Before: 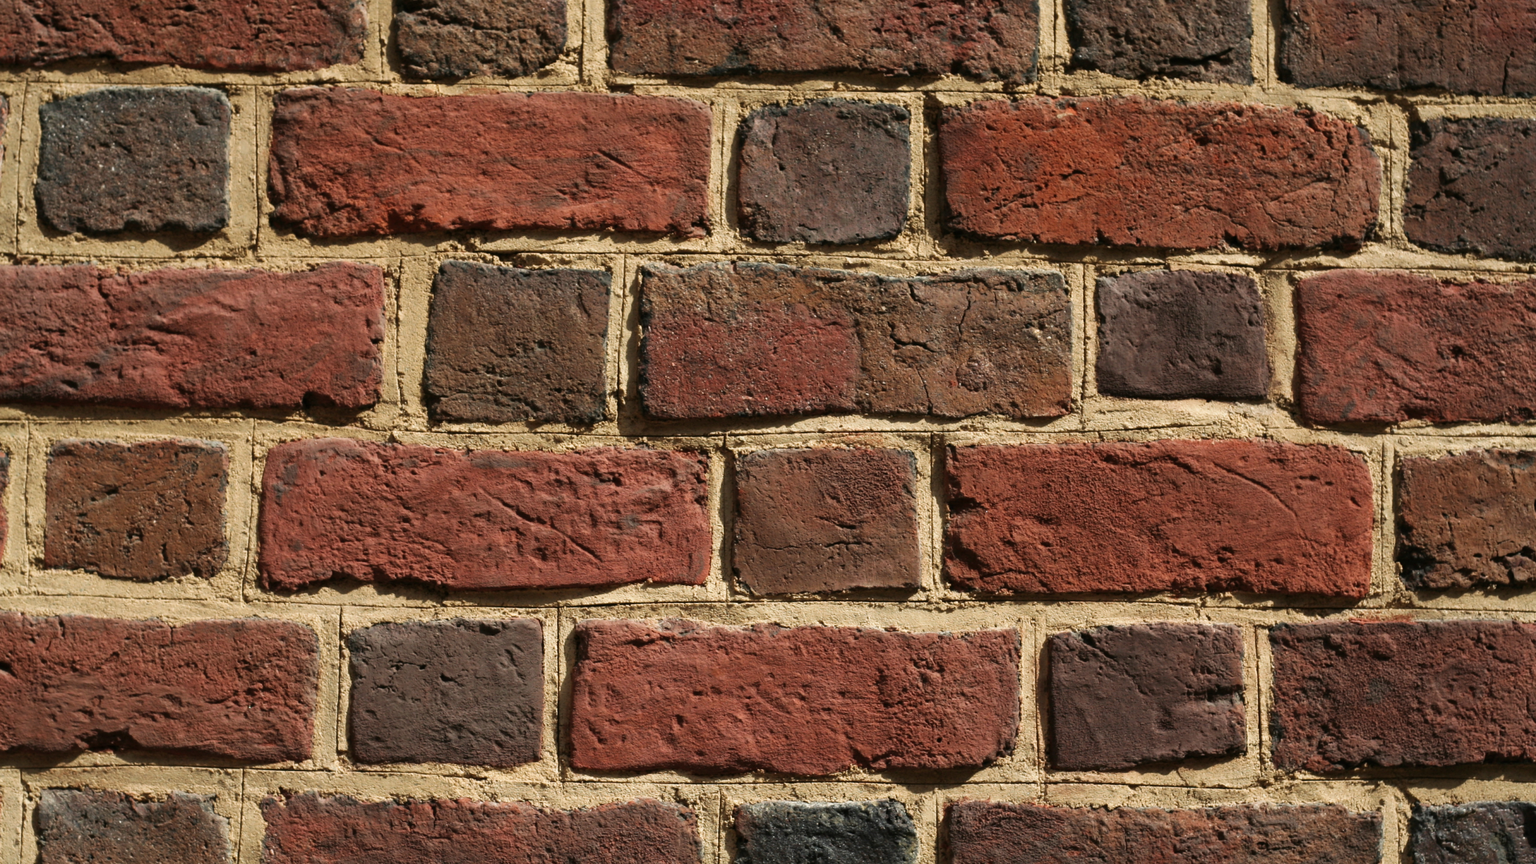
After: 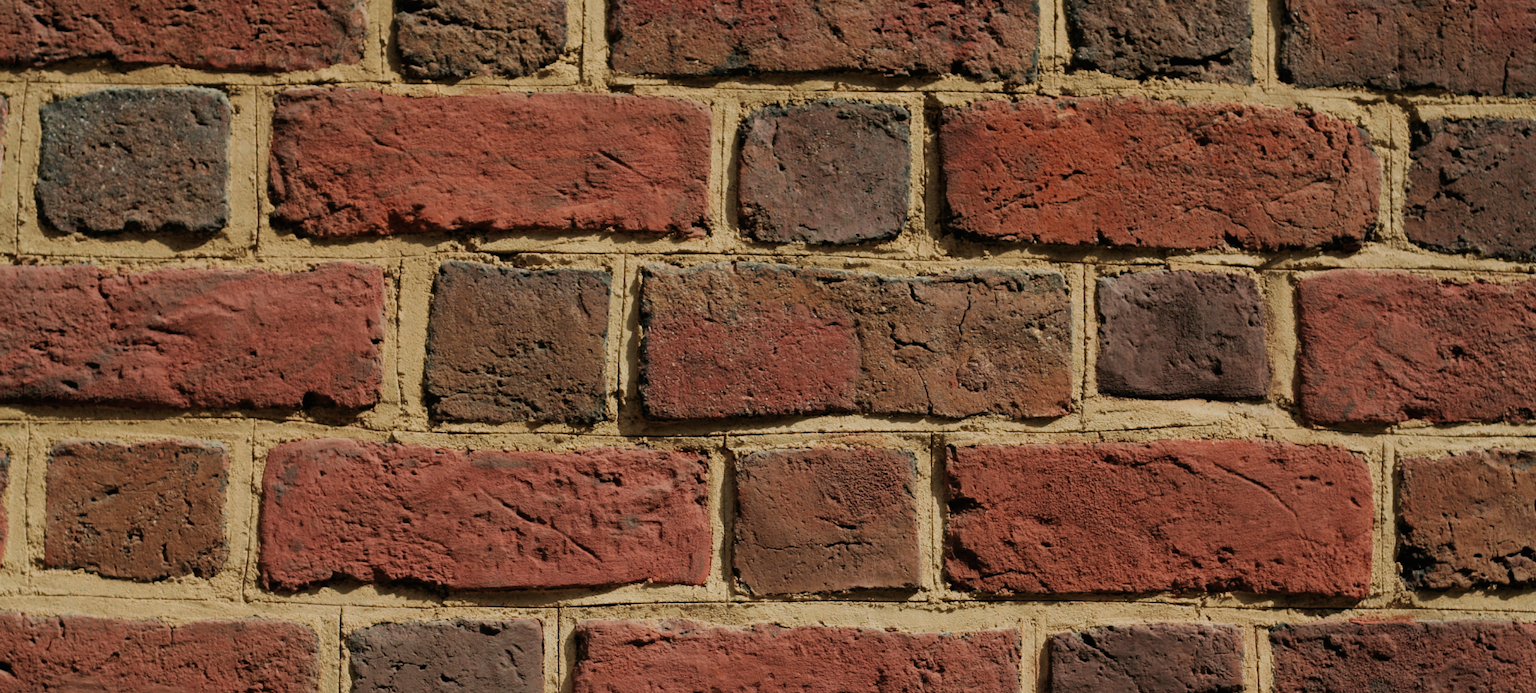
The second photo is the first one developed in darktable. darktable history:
contrast brightness saturation: contrast -0.017, brightness -0.006, saturation 0.032
velvia: on, module defaults
filmic rgb: black relative exposure -8.83 EV, white relative exposure 4.98 EV, target black luminance 0%, hardness 3.78, latitude 66.57%, contrast 0.817, highlights saturation mix 10.72%, shadows ↔ highlights balance 20.62%
crop: bottom 19.709%
